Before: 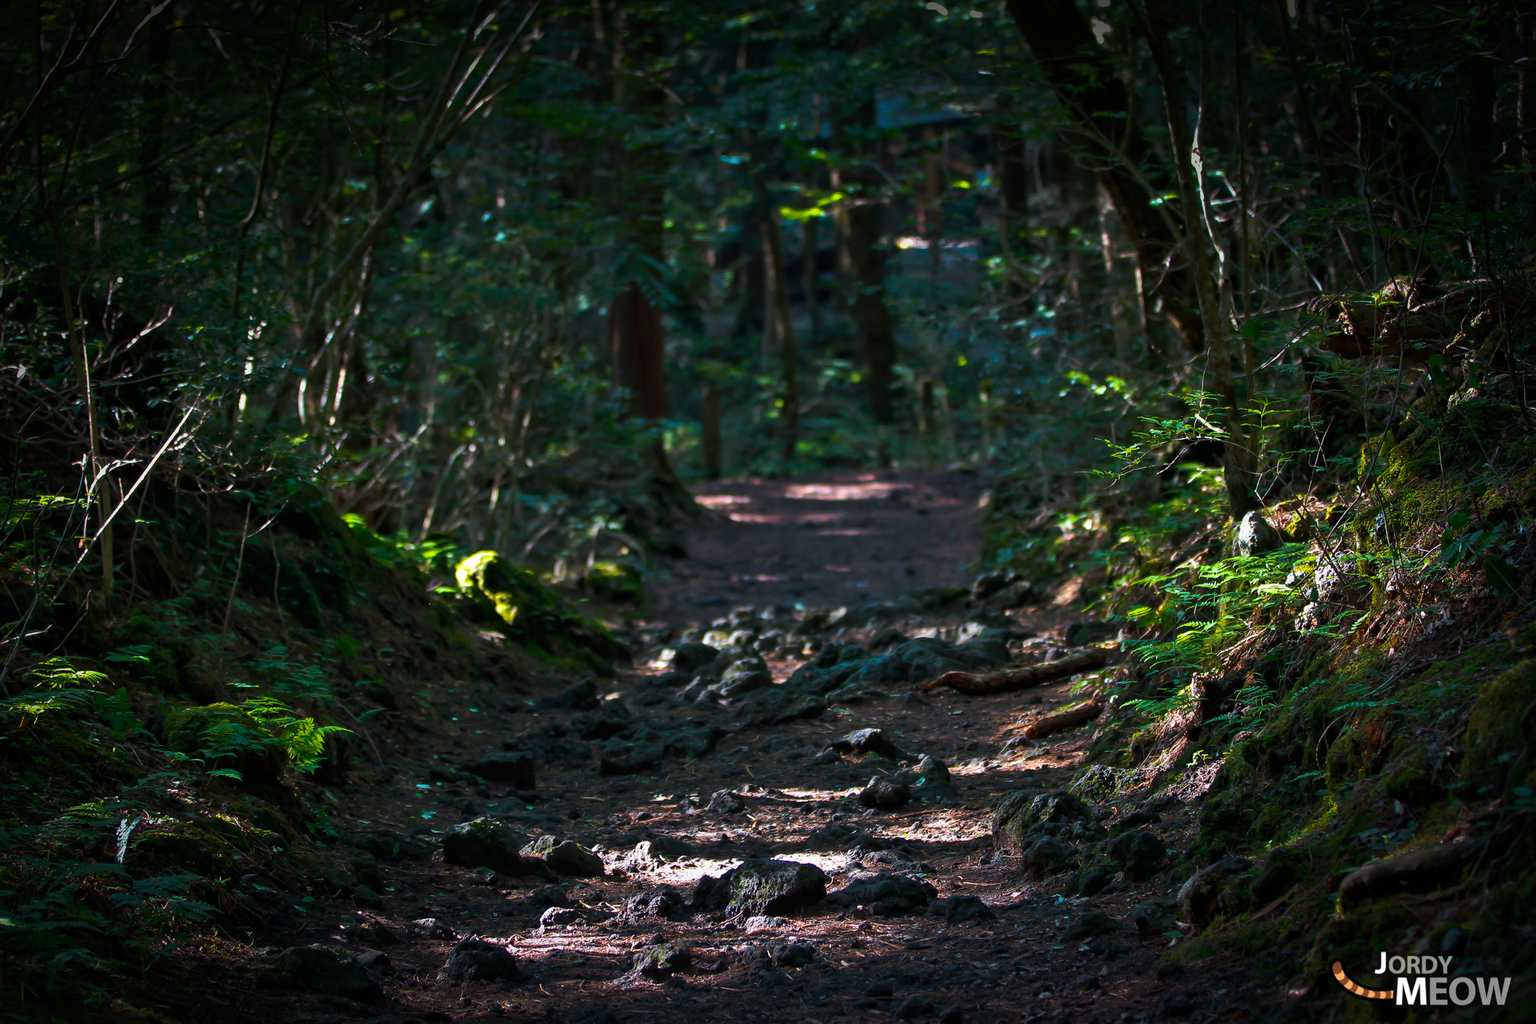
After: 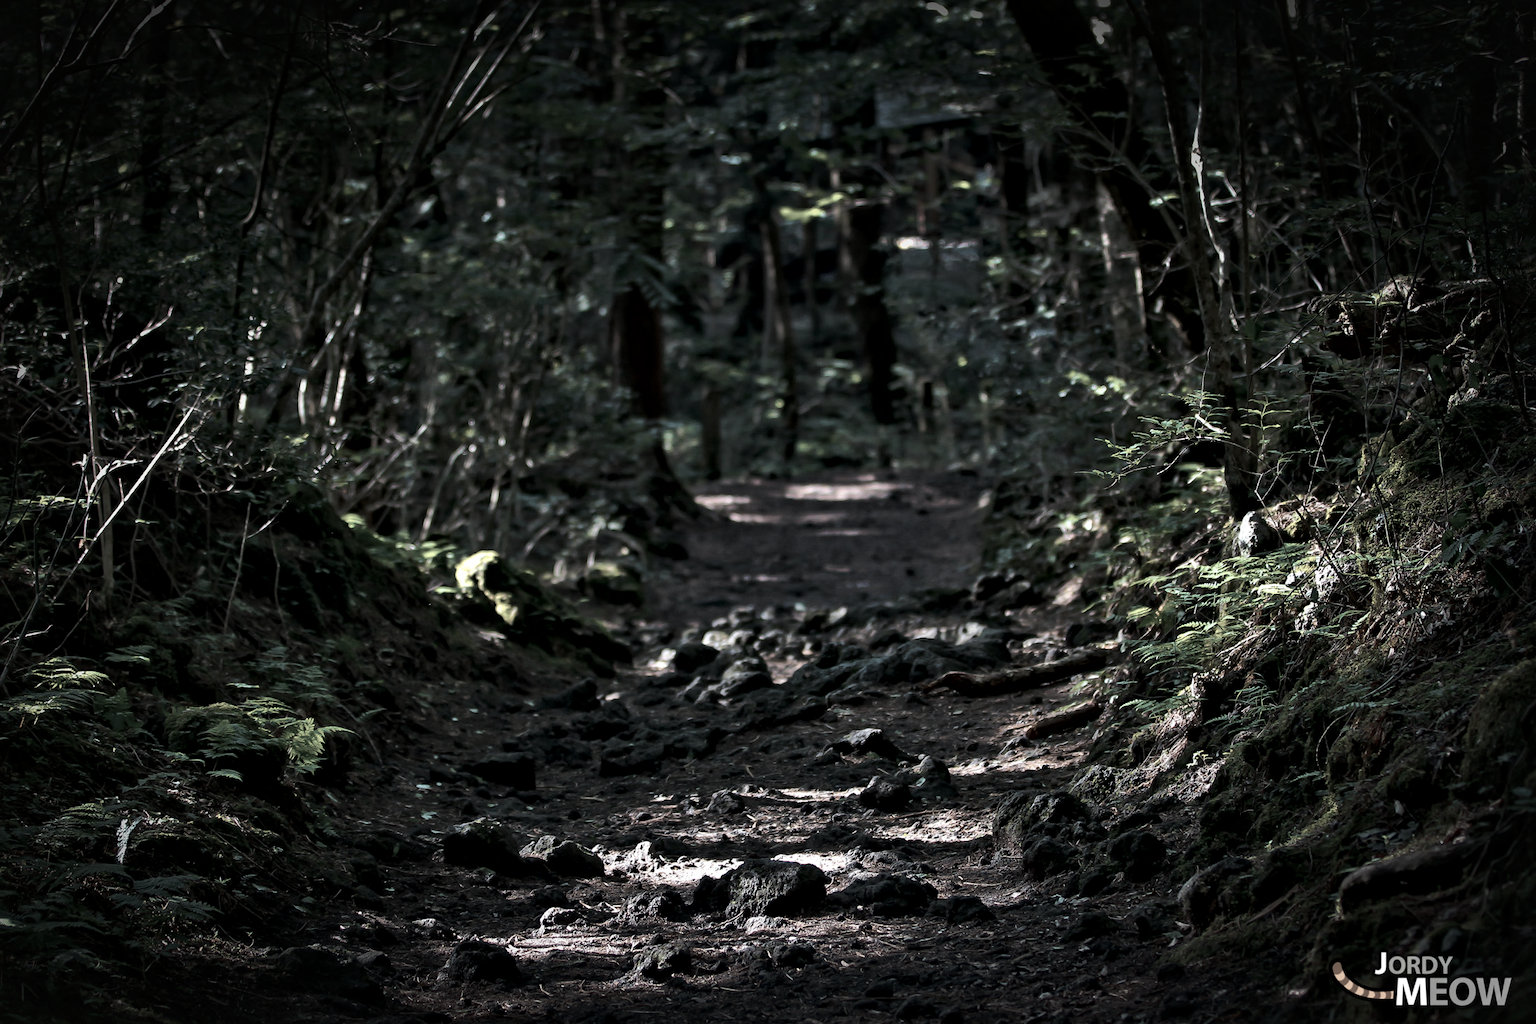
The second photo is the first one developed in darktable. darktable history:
color zones: curves: ch1 [(0, 0.153) (0.143, 0.15) (0.286, 0.151) (0.429, 0.152) (0.571, 0.152) (0.714, 0.151) (0.857, 0.151) (1, 0.153)]
tone curve: curves: ch0 [(0, 0) (0.003, 0.01) (0.011, 0.015) (0.025, 0.023) (0.044, 0.037) (0.069, 0.055) (0.1, 0.08) (0.136, 0.114) (0.177, 0.155) (0.224, 0.201) (0.277, 0.254) (0.335, 0.319) (0.399, 0.387) (0.468, 0.459) (0.543, 0.544) (0.623, 0.634) (0.709, 0.731) (0.801, 0.827) (0.898, 0.921) (1, 1)], color space Lab, independent channels, preserve colors none
local contrast: mode bilateral grid, contrast 25, coarseness 60, detail 151%, midtone range 0.2
